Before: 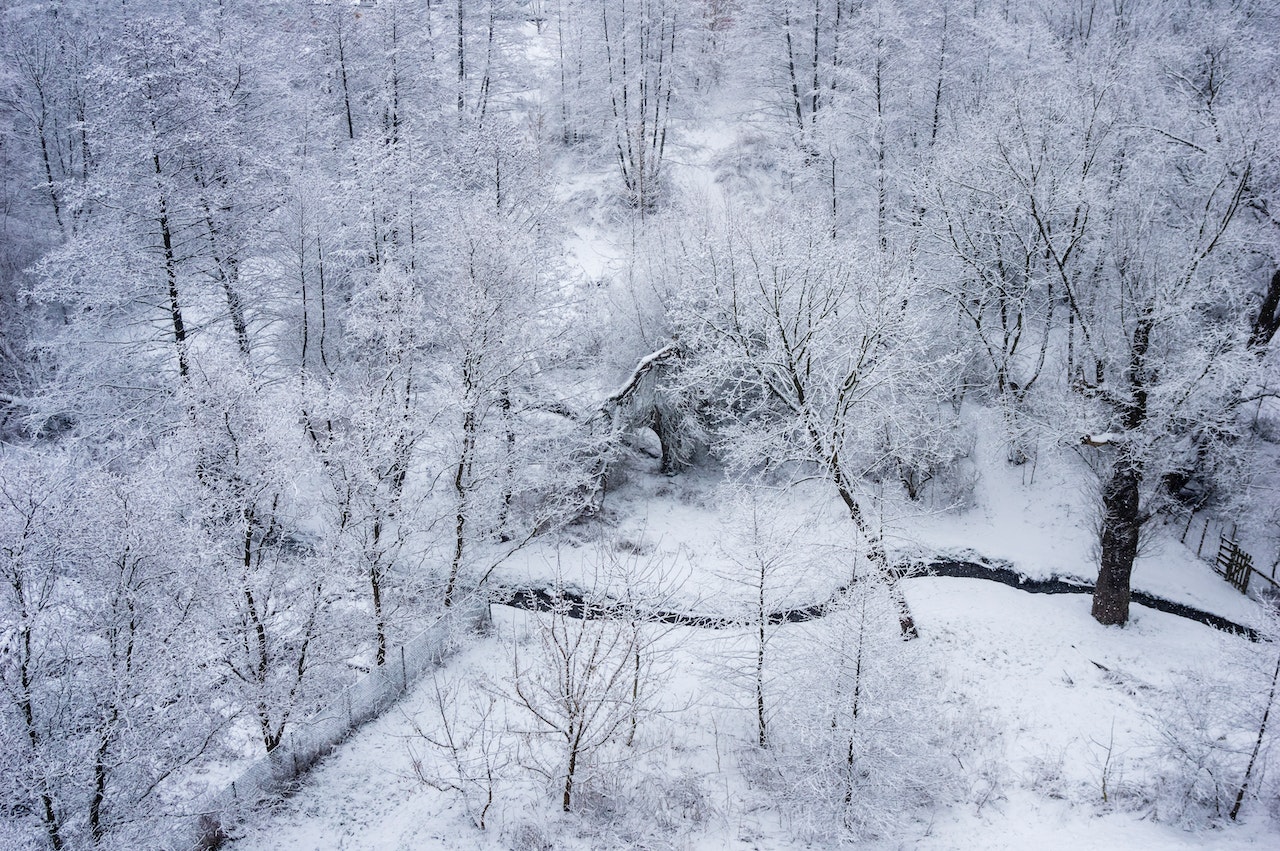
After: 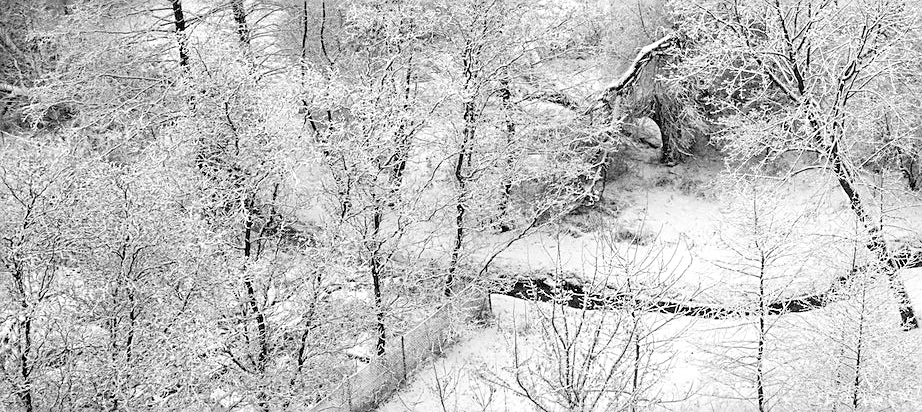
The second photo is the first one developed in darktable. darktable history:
exposure: exposure 0.507 EV, compensate highlight preservation false
sharpen: on, module defaults
crop: top 36.498%, right 27.964%, bottom 14.995%
grain: coarseness 0.09 ISO
base curve: curves: ch0 [(0, 0) (0.472, 0.455) (1, 1)], preserve colors none
monochrome: a 14.95, b -89.96
